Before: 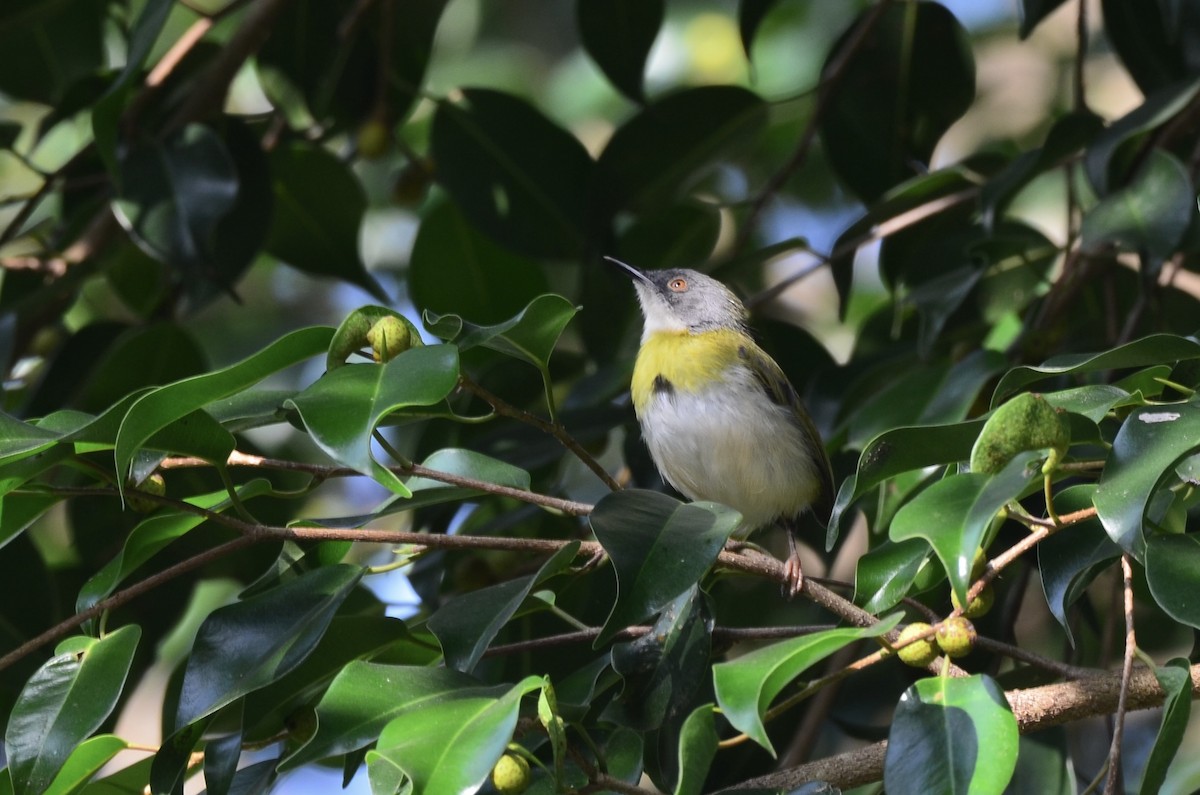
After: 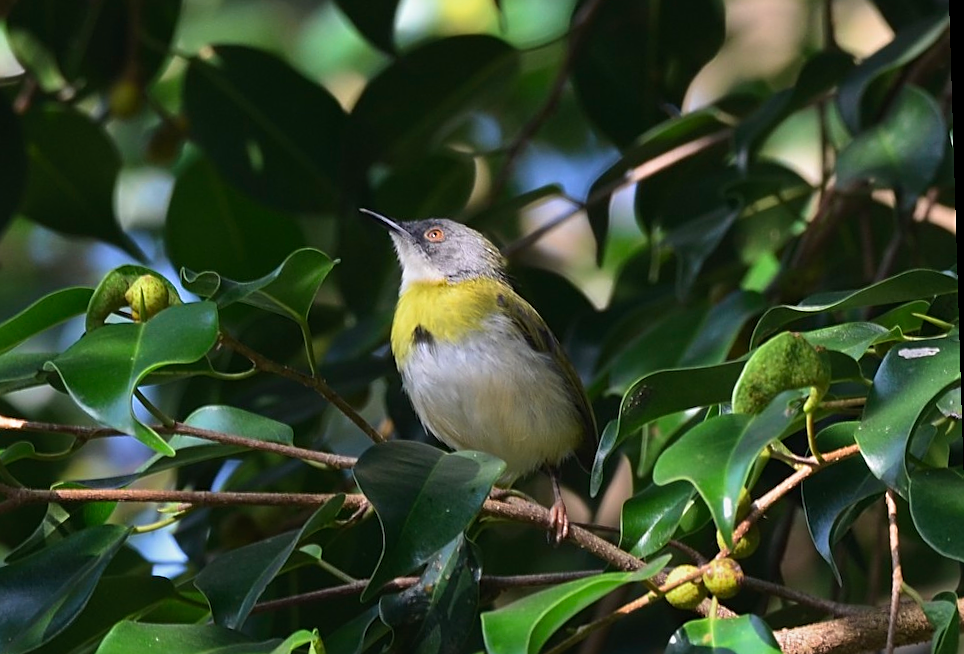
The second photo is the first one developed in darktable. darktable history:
crop and rotate: left 20.74%, top 7.912%, right 0.375%, bottom 13.378%
shadows and highlights: shadows 0, highlights 40
tone equalizer: on, module defaults
graduated density: rotation -180°, offset 24.95
velvia: on, module defaults
sharpen: on, module defaults
rotate and perspective: rotation -1.77°, lens shift (horizontal) 0.004, automatic cropping off
